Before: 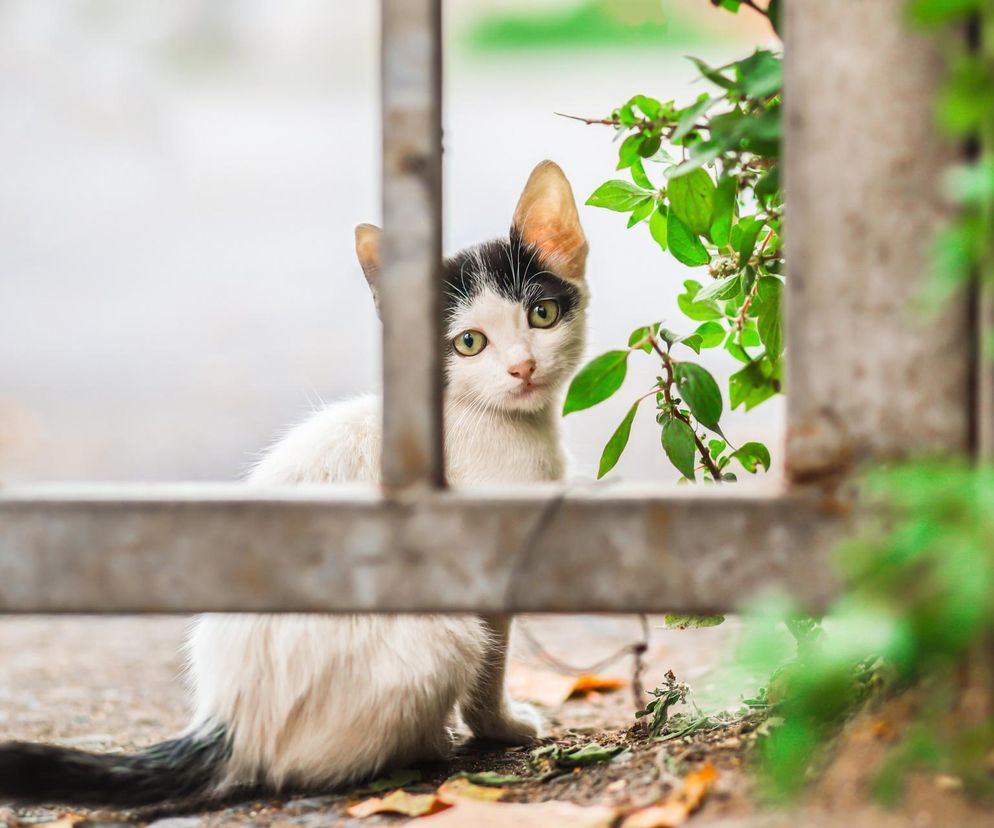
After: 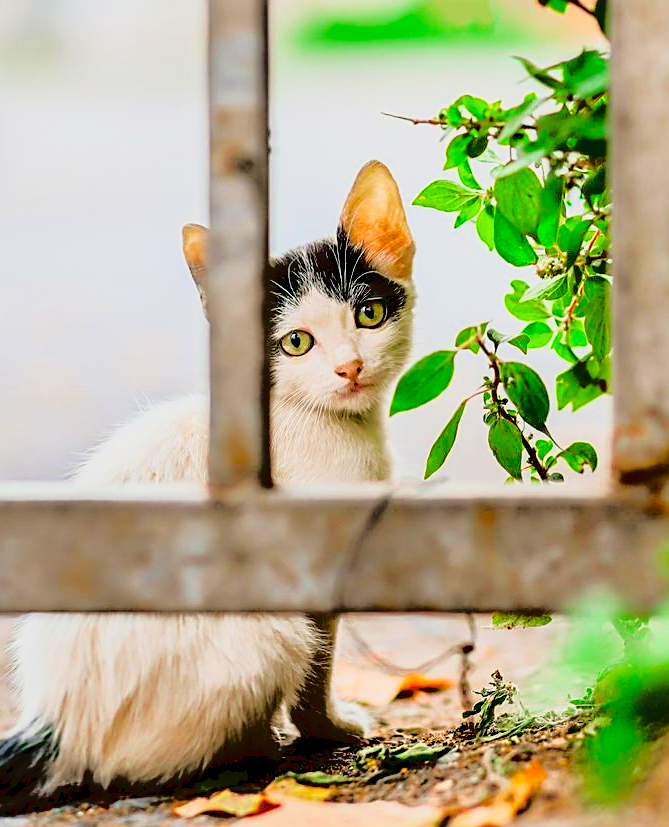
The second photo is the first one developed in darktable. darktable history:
exposure: black level correction 0.011, exposure -0.479 EV, compensate highlight preservation false
crop and rotate: left 17.546%, right 15.133%
tone curve: curves: ch0 [(0.001, 0.029) (0.084, 0.074) (0.162, 0.165) (0.304, 0.382) (0.466, 0.576) (0.654, 0.741) (0.848, 0.906) (0.984, 0.963)]; ch1 [(0, 0) (0.34, 0.235) (0.46, 0.46) (0.515, 0.502) (0.553, 0.567) (0.764, 0.815) (1, 1)]; ch2 [(0, 0) (0.44, 0.458) (0.479, 0.492) (0.524, 0.507) (0.547, 0.579) (0.673, 0.712) (1, 1)]
sharpen: amount 0.591
contrast brightness saturation: contrast 0.086, saturation 0.28
color balance rgb: shadows lift › chroma 0.981%, shadows lift › hue 112.44°, linear chroma grading › global chroma 14.346%, perceptual saturation grading › global saturation -1.6%, perceptual saturation grading › highlights -7.732%, perceptual saturation grading › mid-tones 8.498%, perceptual saturation grading › shadows 3.147%, global vibrance 20%
tone equalizer: -8 EV -1.85 EV, -7 EV -1.16 EV, -6 EV -1.6 EV, edges refinement/feathering 500, mask exposure compensation -1.57 EV, preserve details no
